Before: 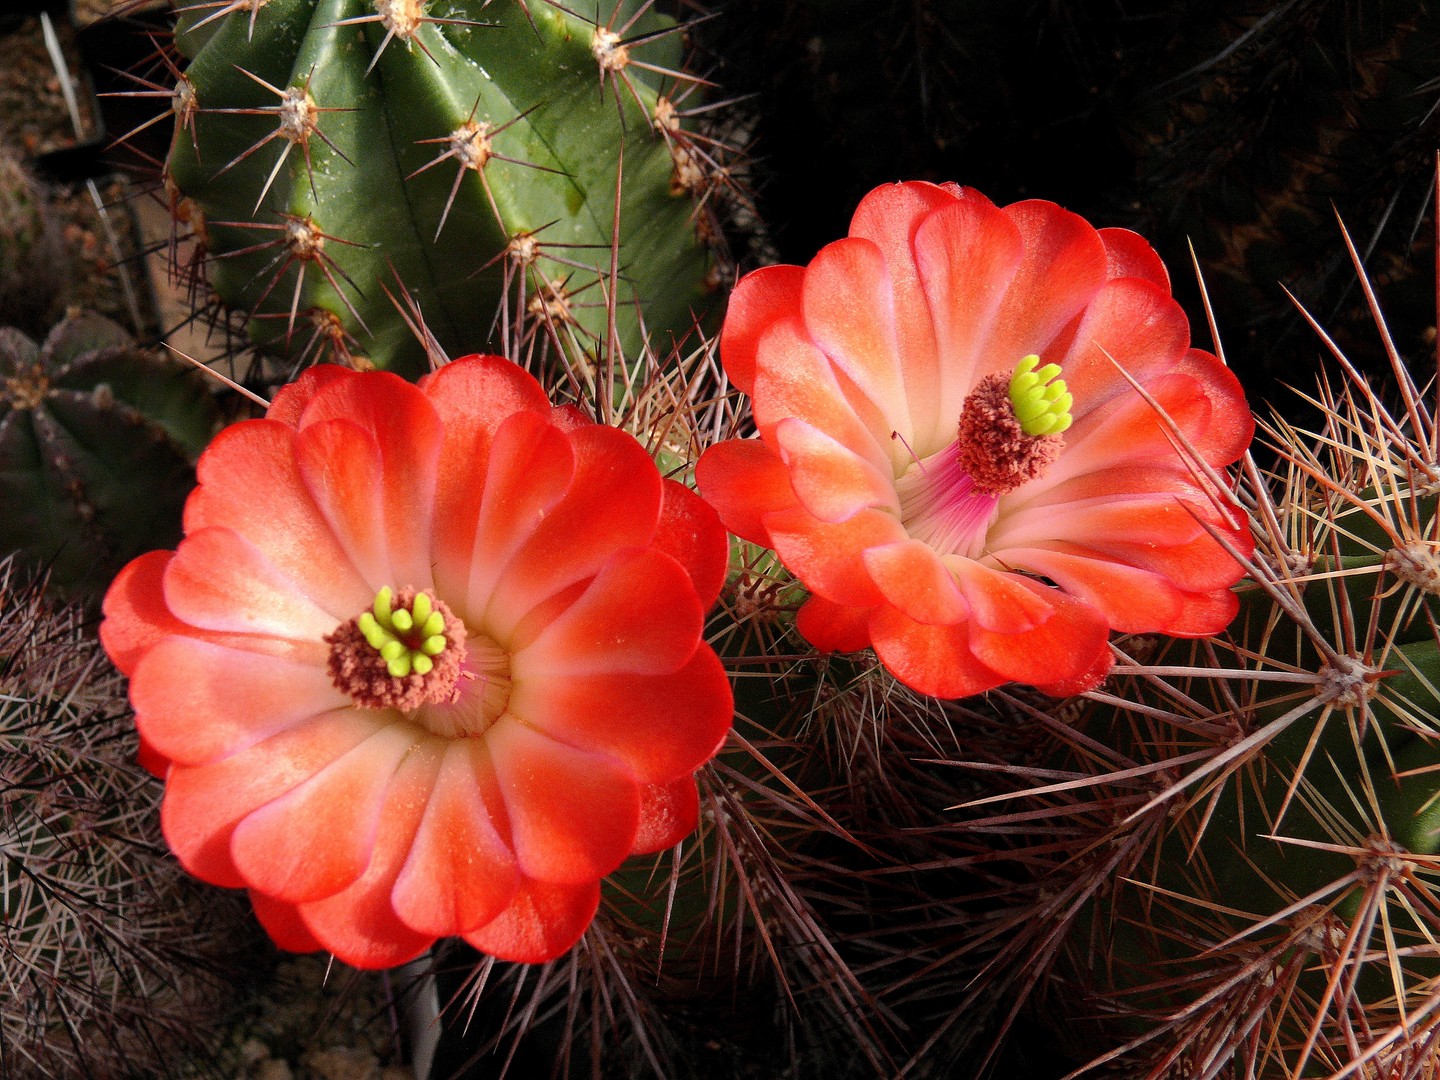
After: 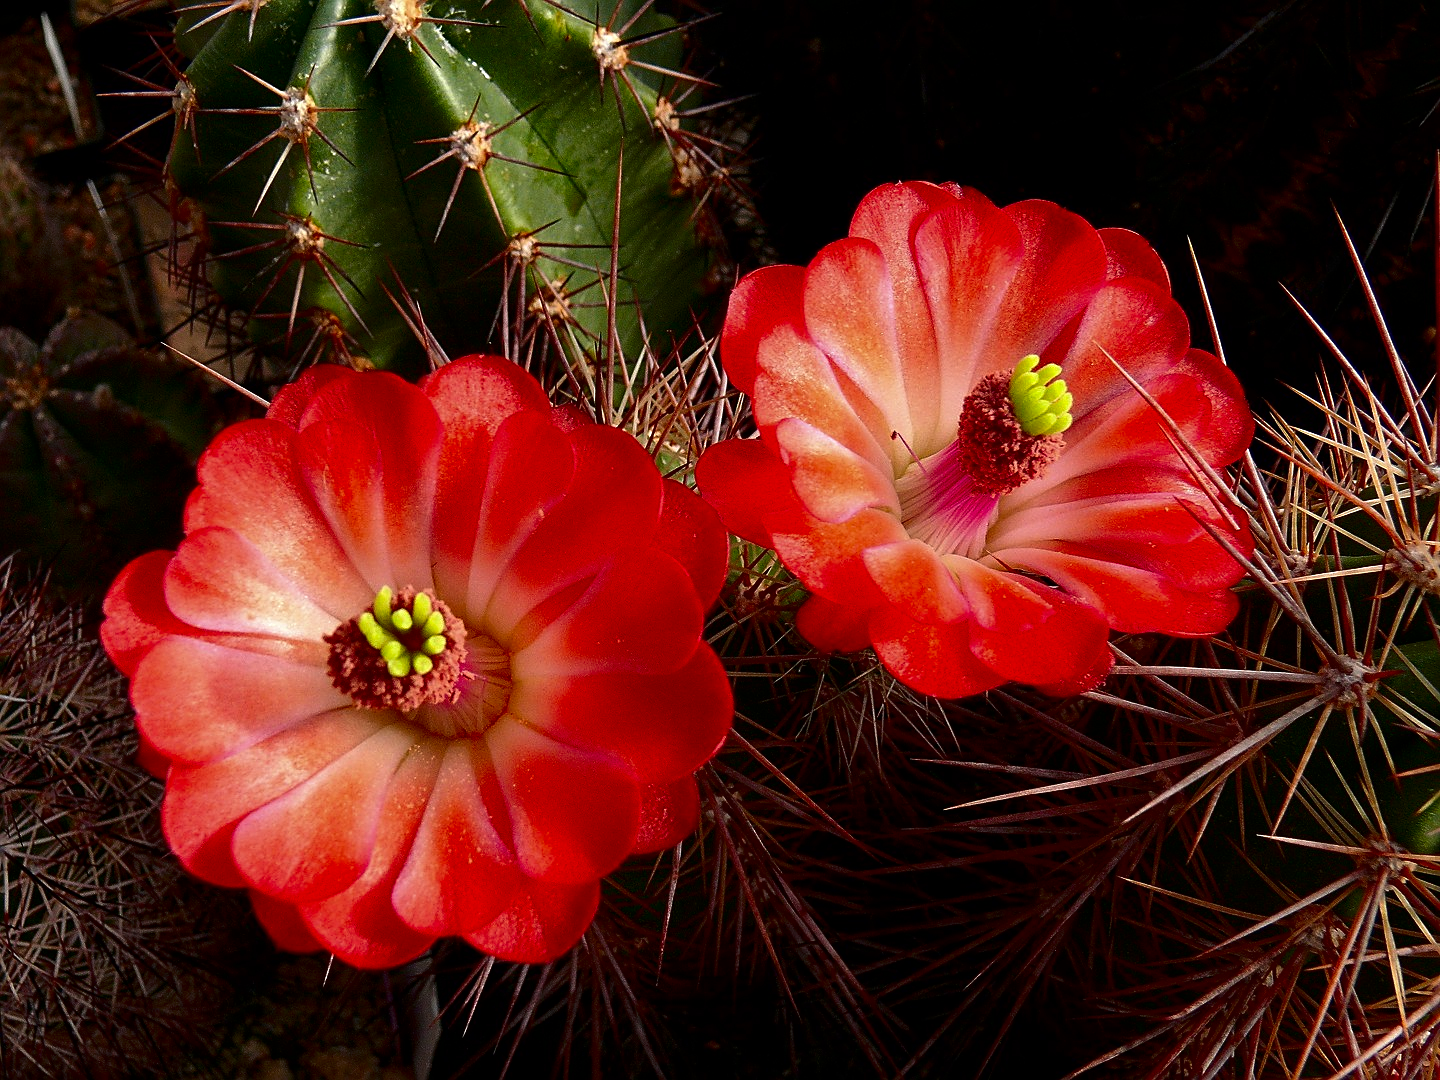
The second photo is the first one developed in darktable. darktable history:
contrast brightness saturation: contrast 0.097, brightness -0.276, saturation 0.138
sharpen: on, module defaults
